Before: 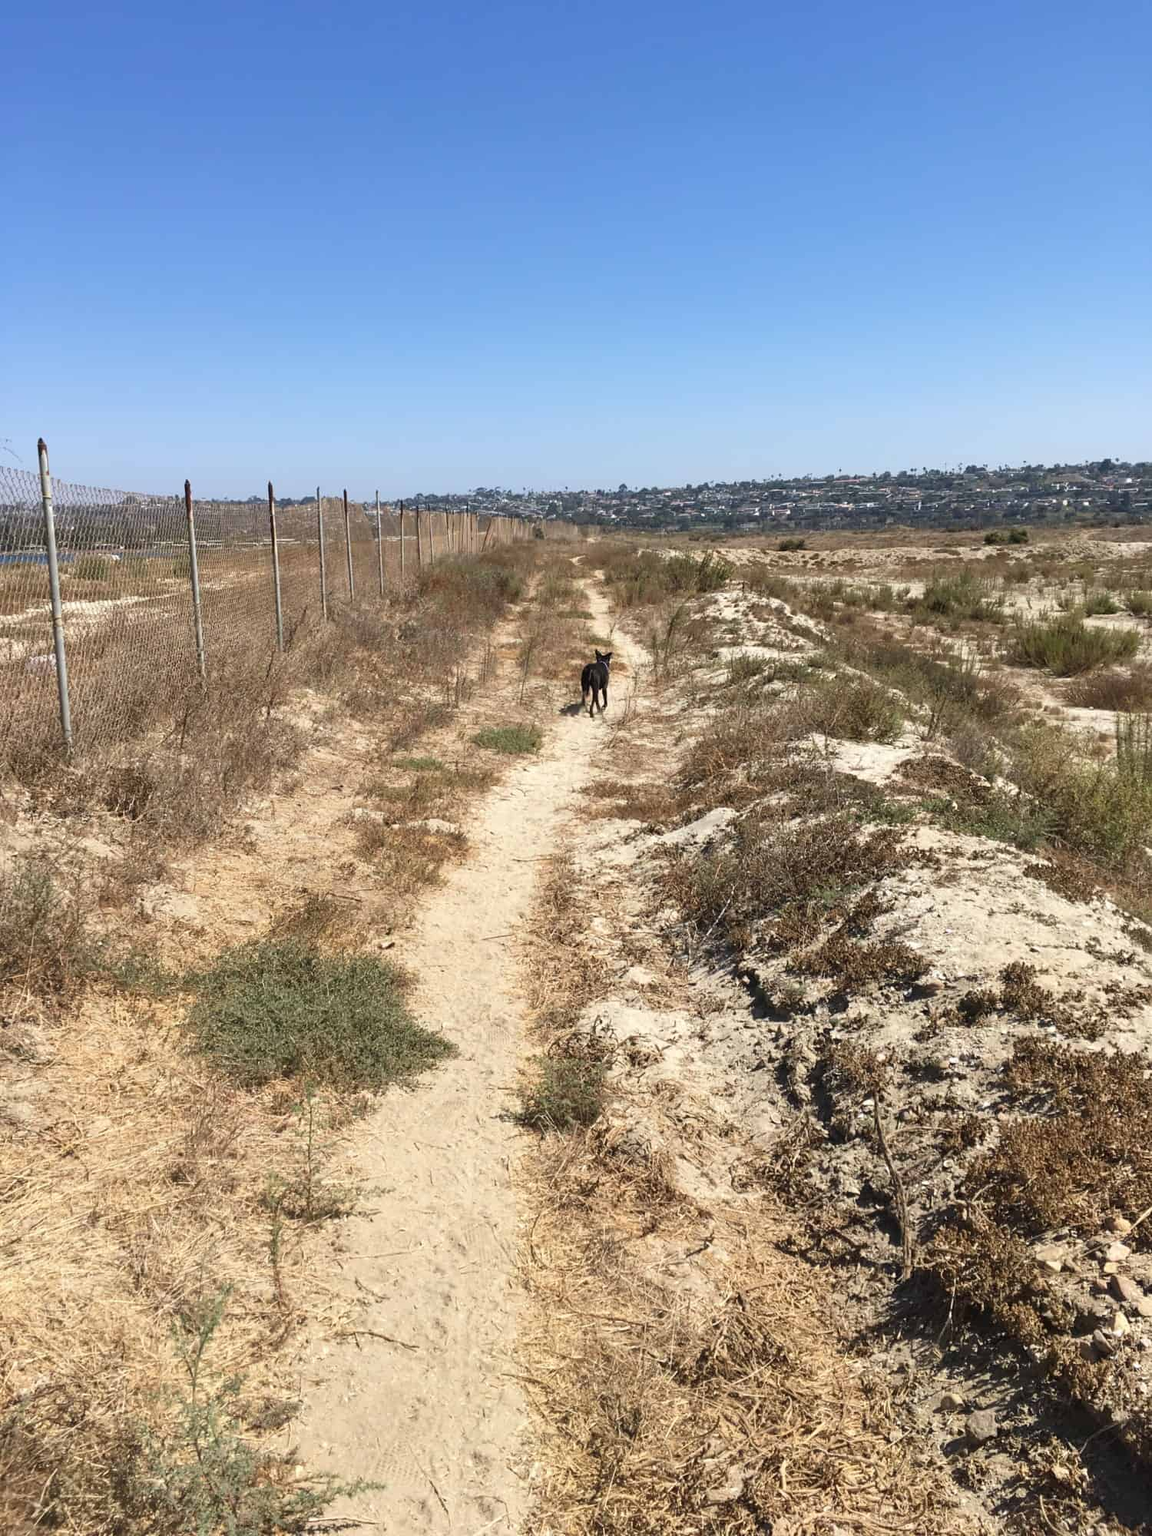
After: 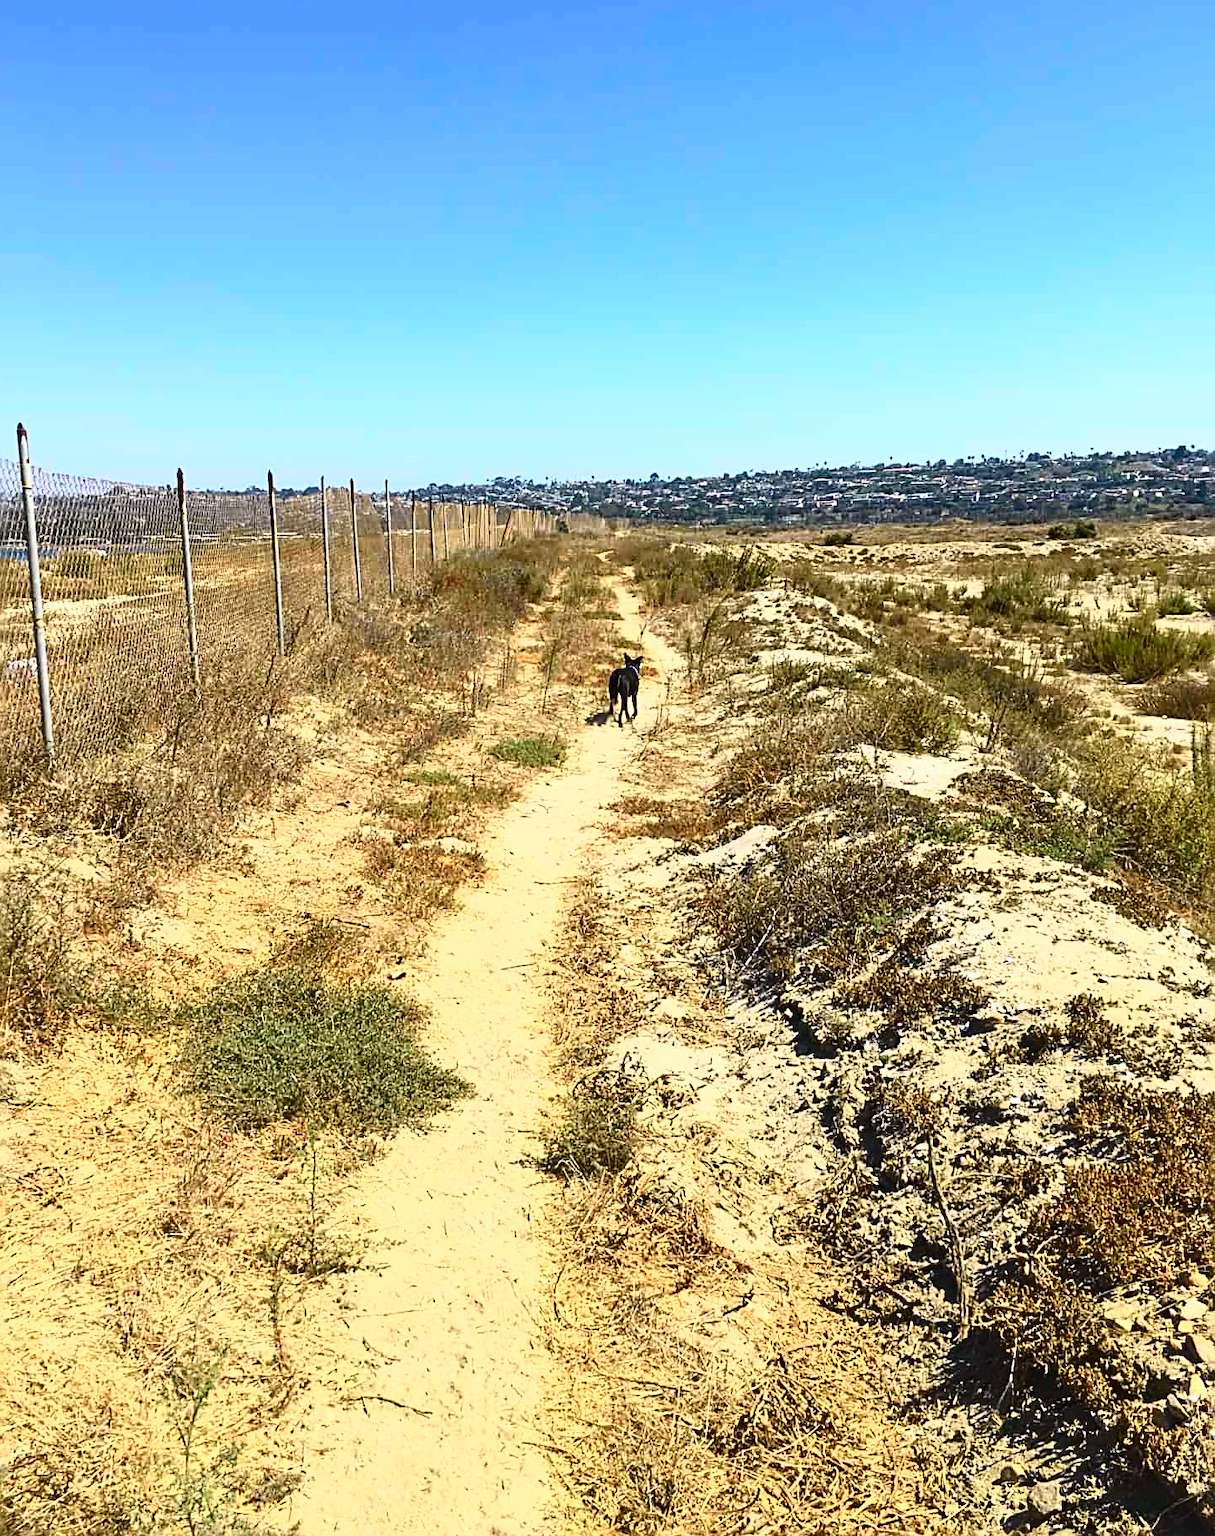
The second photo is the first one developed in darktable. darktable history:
contrast brightness saturation: contrast 0.08, saturation 0.02
sharpen: radius 2.817, amount 0.715
crop: left 1.964%, top 3.251%, right 1.122%, bottom 4.933%
tone curve: curves: ch0 [(0, 0.018) (0.162, 0.128) (0.434, 0.478) (0.667, 0.785) (0.819, 0.943) (1, 0.991)]; ch1 [(0, 0) (0.402, 0.36) (0.476, 0.449) (0.506, 0.505) (0.523, 0.518) (0.579, 0.626) (0.641, 0.668) (0.693, 0.745) (0.861, 0.934) (1, 1)]; ch2 [(0, 0) (0.424, 0.388) (0.483, 0.472) (0.503, 0.505) (0.521, 0.519) (0.547, 0.581) (0.582, 0.648) (0.699, 0.759) (0.997, 0.858)], color space Lab, independent channels
vibrance: vibrance 10%
